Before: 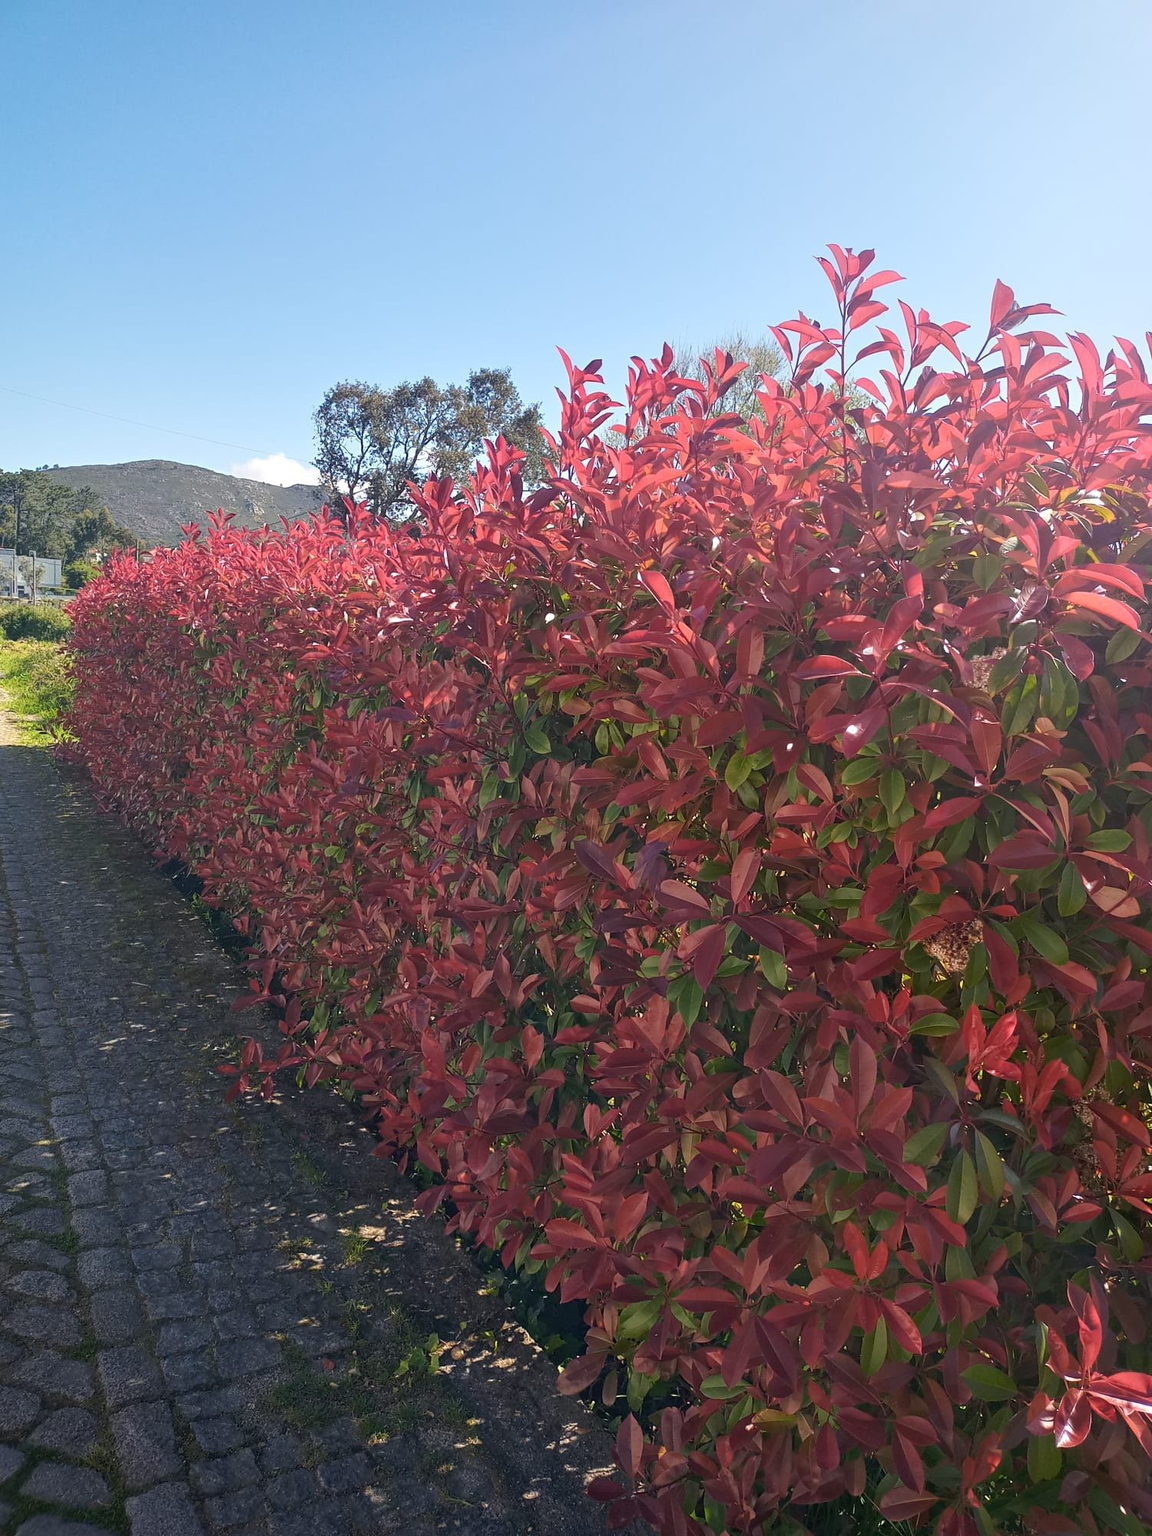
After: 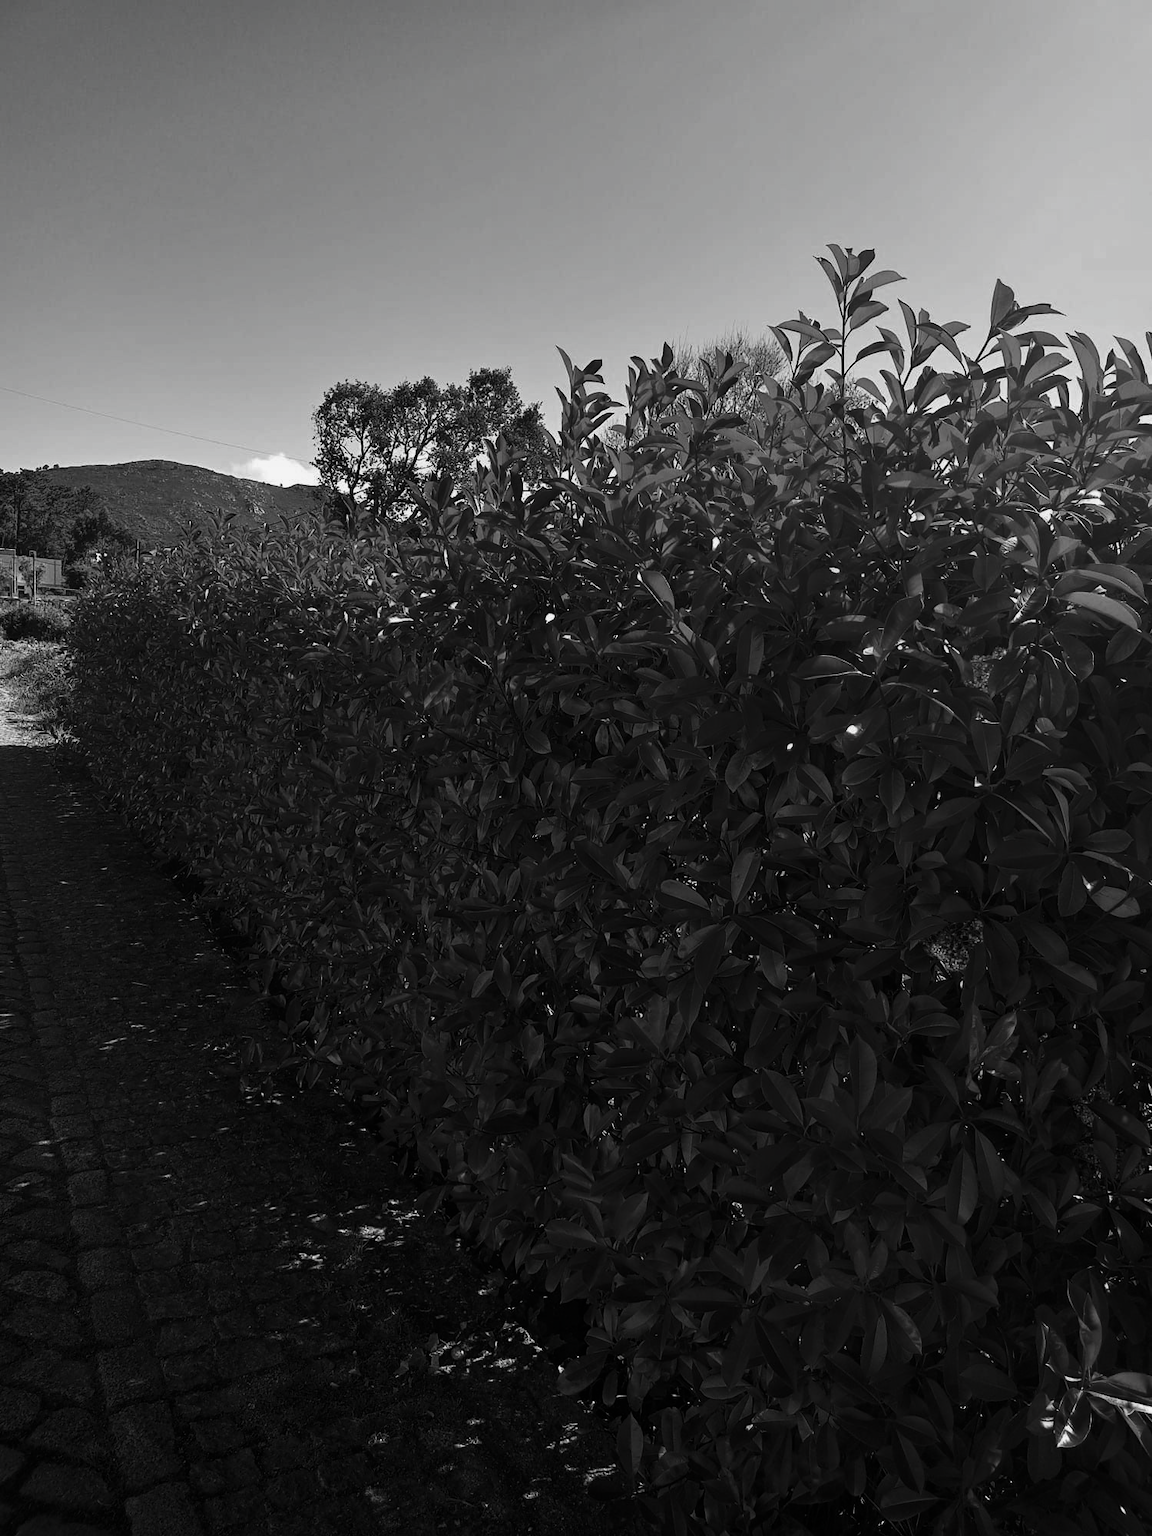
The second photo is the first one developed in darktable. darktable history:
contrast brightness saturation: contrast -0.036, brightness -0.593, saturation -0.992
